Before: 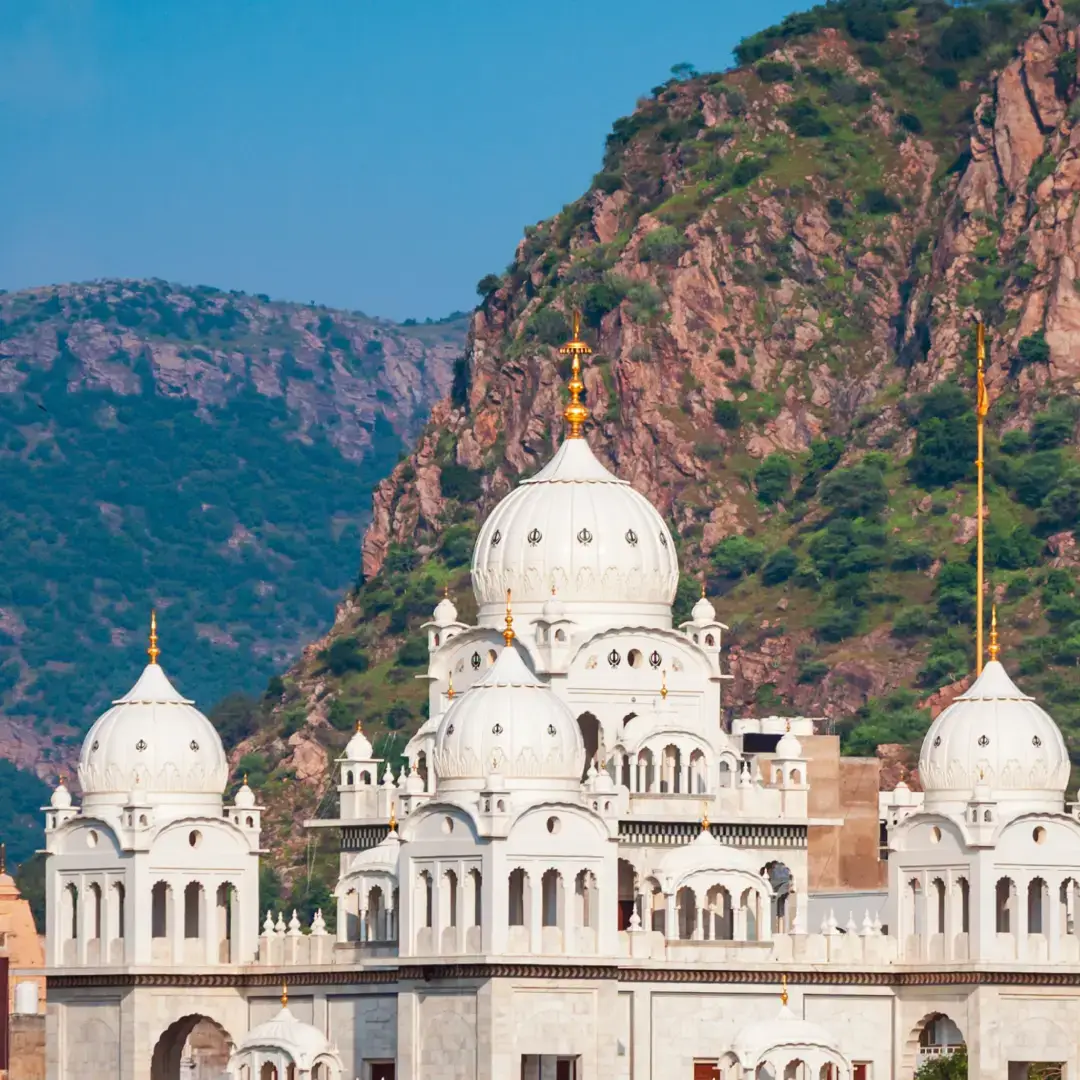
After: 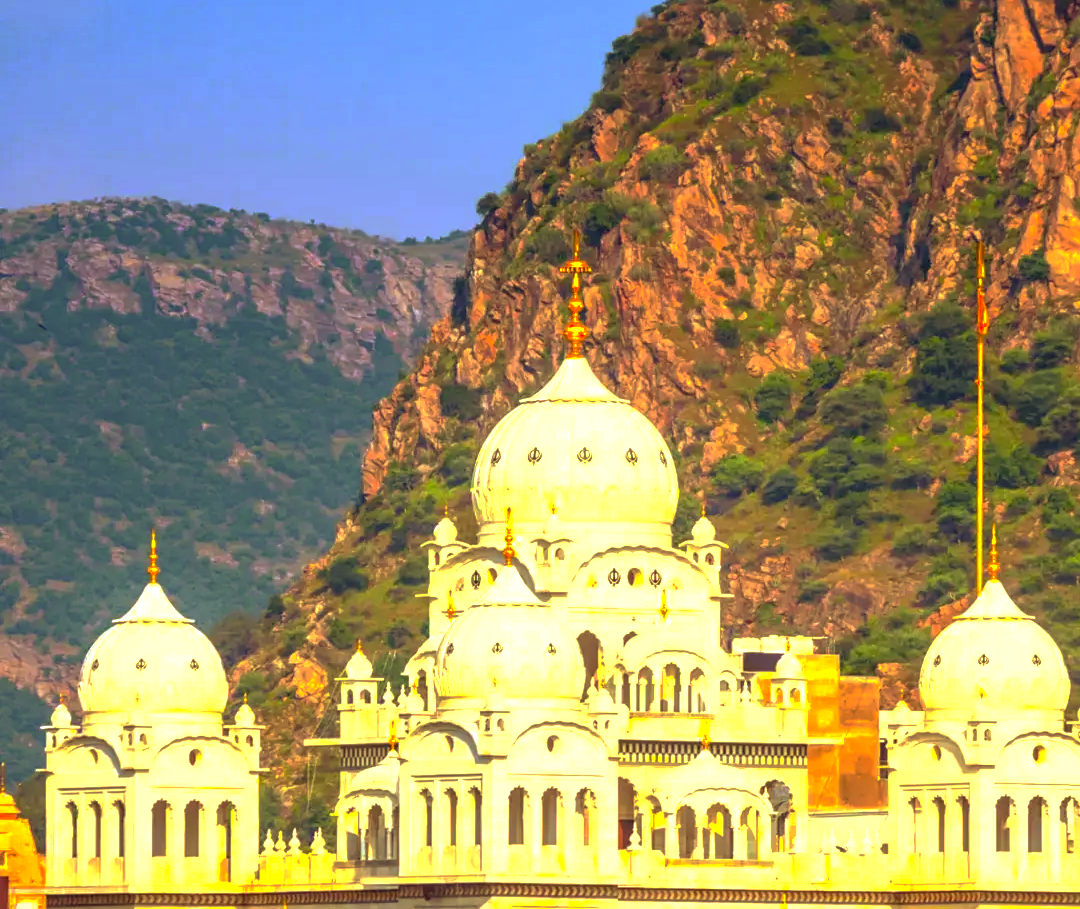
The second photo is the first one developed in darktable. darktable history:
crop: top 7.579%, bottom 8.187%
base curve: curves: ch0 [(0, 0) (0.841, 0.609) (1, 1)], preserve colors none
color zones: curves: ch1 [(0, 0.34) (0.143, 0.164) (0.286, 0.152) (0.429, 0.176) (0.571, 0.173) (0.714, 0.188) (0.857, 0.199) (1, 0.34)], mix -132.82%
local contrast: detail 130%
color correction: highlights a* -0.371, highlights b* 39.95, shadows a* 9.52, shadows b* -0.955
exposure: black level correction 0, exposure 0.948 EV, compensate exposure bias true, compensate highlight preservation false
